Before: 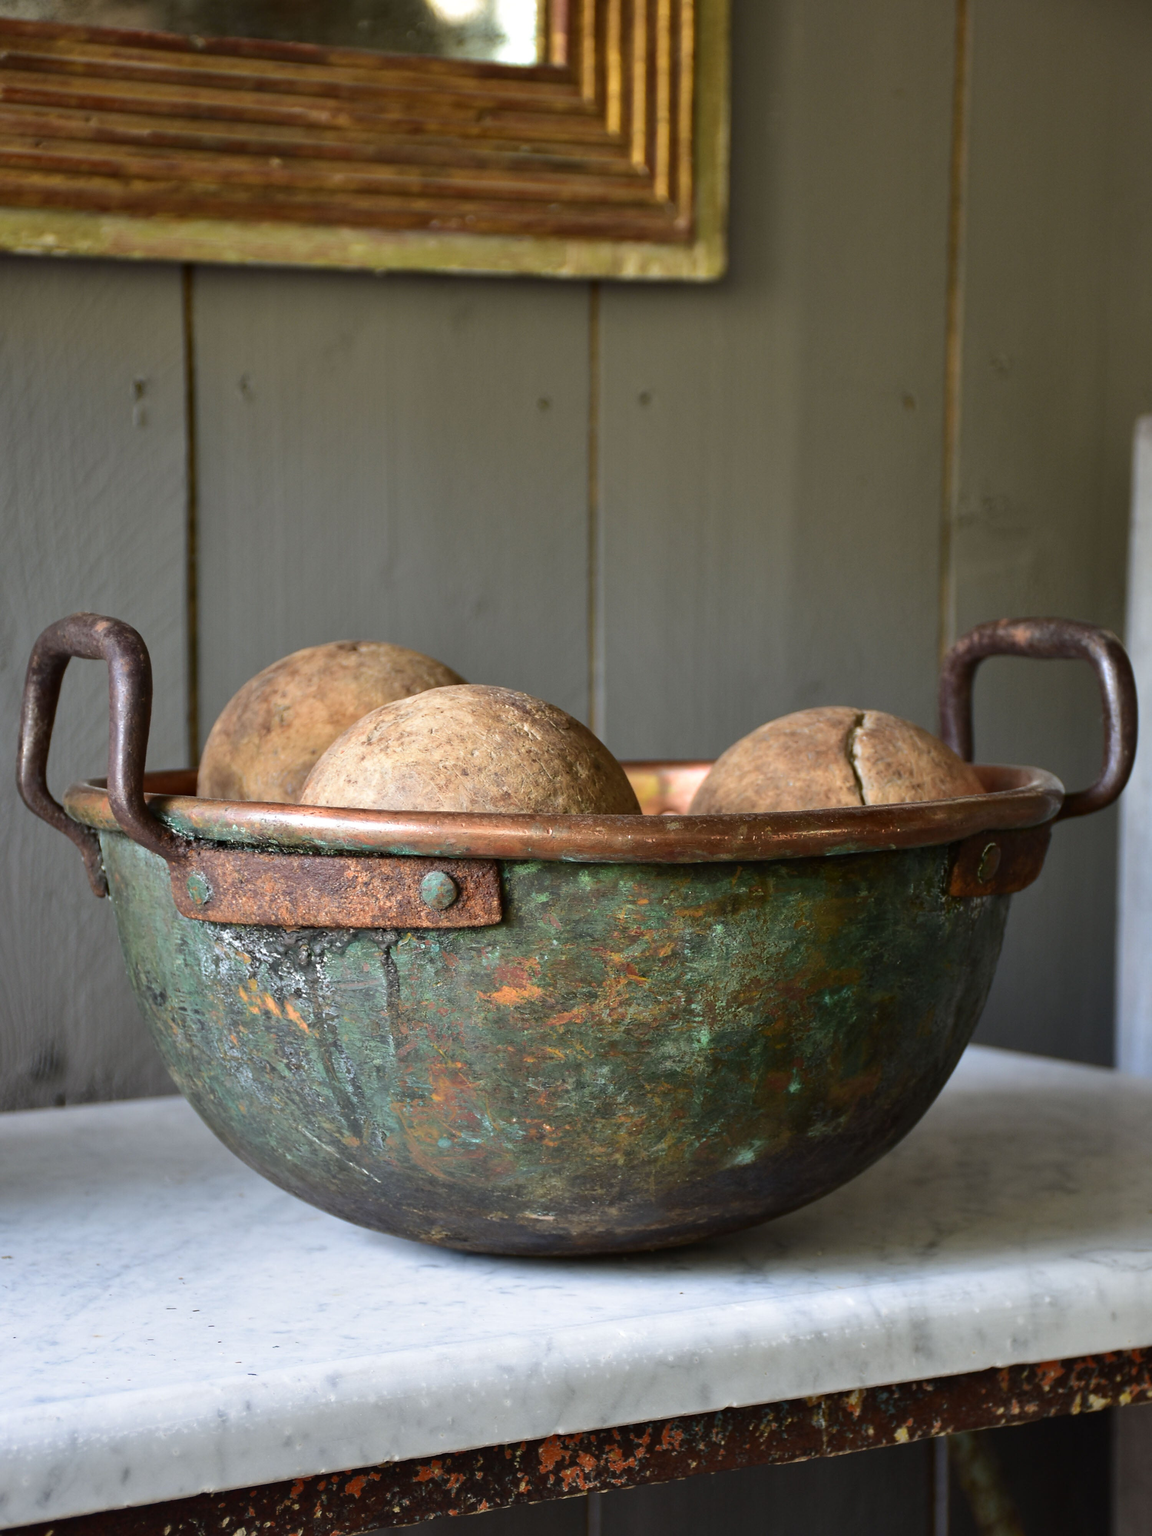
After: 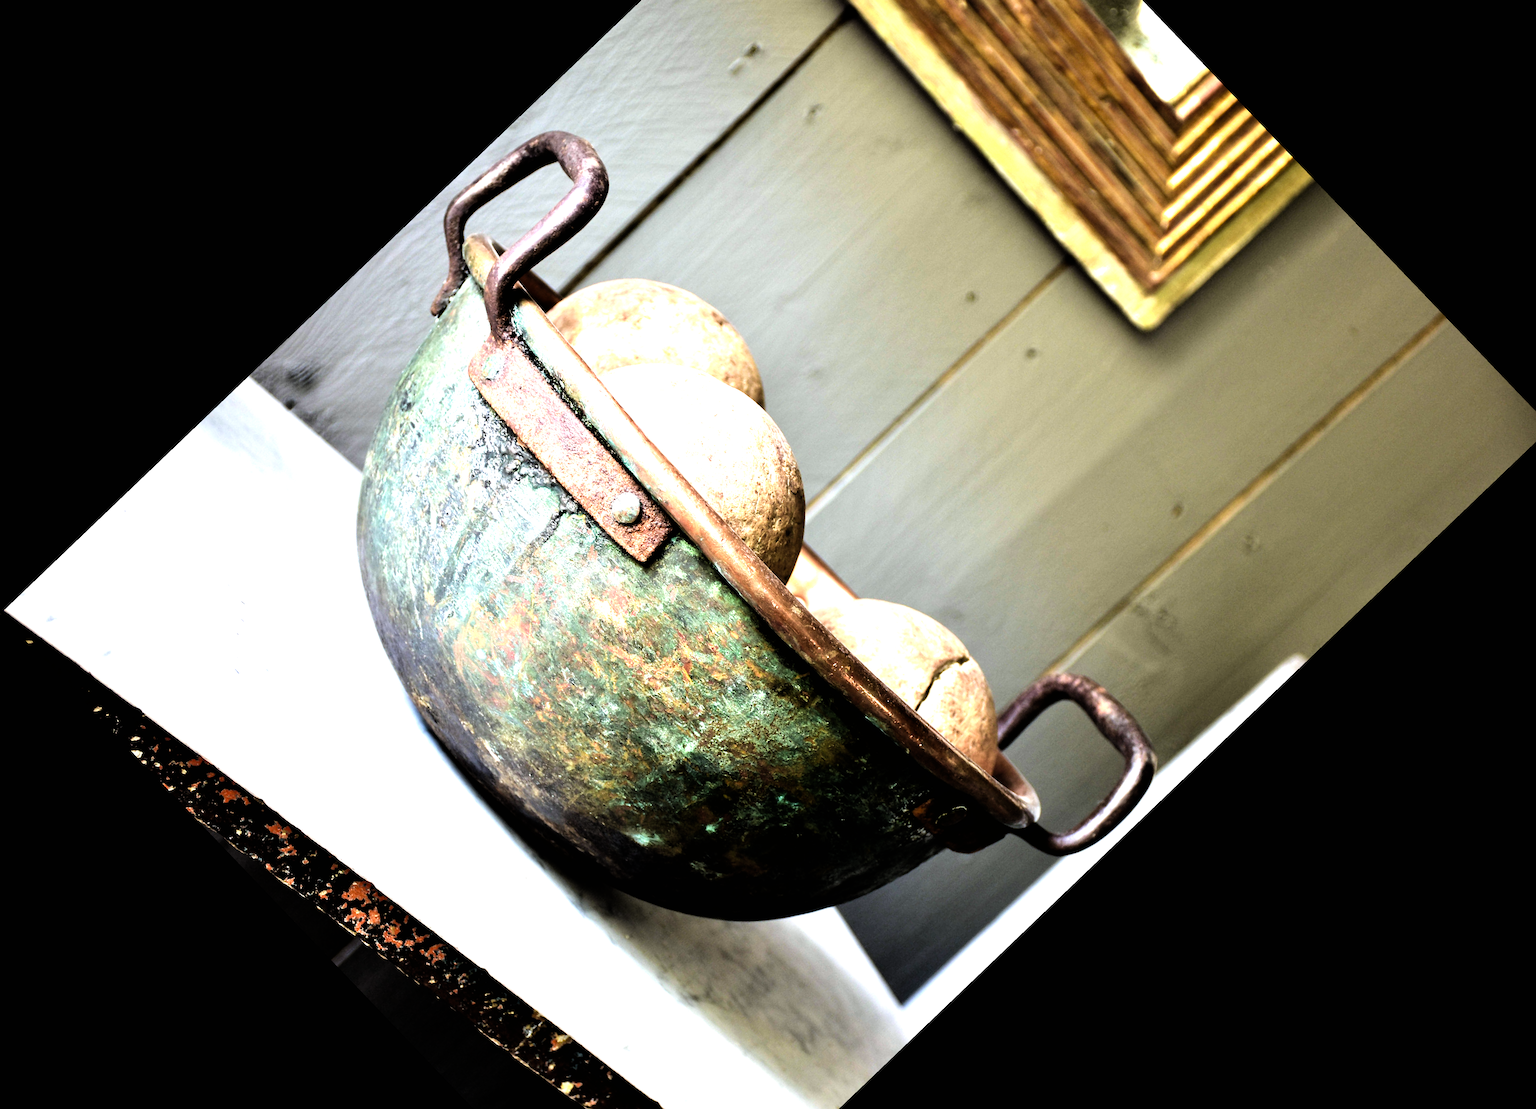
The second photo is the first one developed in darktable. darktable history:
filmic rgb: black relative exposure -3.72 EV, white relative exposure 2.77 EV, dynamic range scaling -5.32%, hardness 3.03
crop and rotate: angle -46.26°, top 16.234%, right 0.912%, bottom 11.704%
exposure: exposure 0.781 EV, compensate highlight preservation false
white balance: red 0.98, blue 1.034
velvia: on, module defaults
levels: levels [0, 0.394, 0.787]
tone equalizer: -8 EV -0.417 EV, -7 EV -0.389 EV, -6 EV -0.333 EV, -5 EV -0.222 EV, -3 EV 0.222 EV, -2 EV 0.333 EV, -1 EV 0.389 EV, +0 EV 0.417 EV, edges refinement/feathering 500, mask exposure compensation -1.57 EV, preserve details no
